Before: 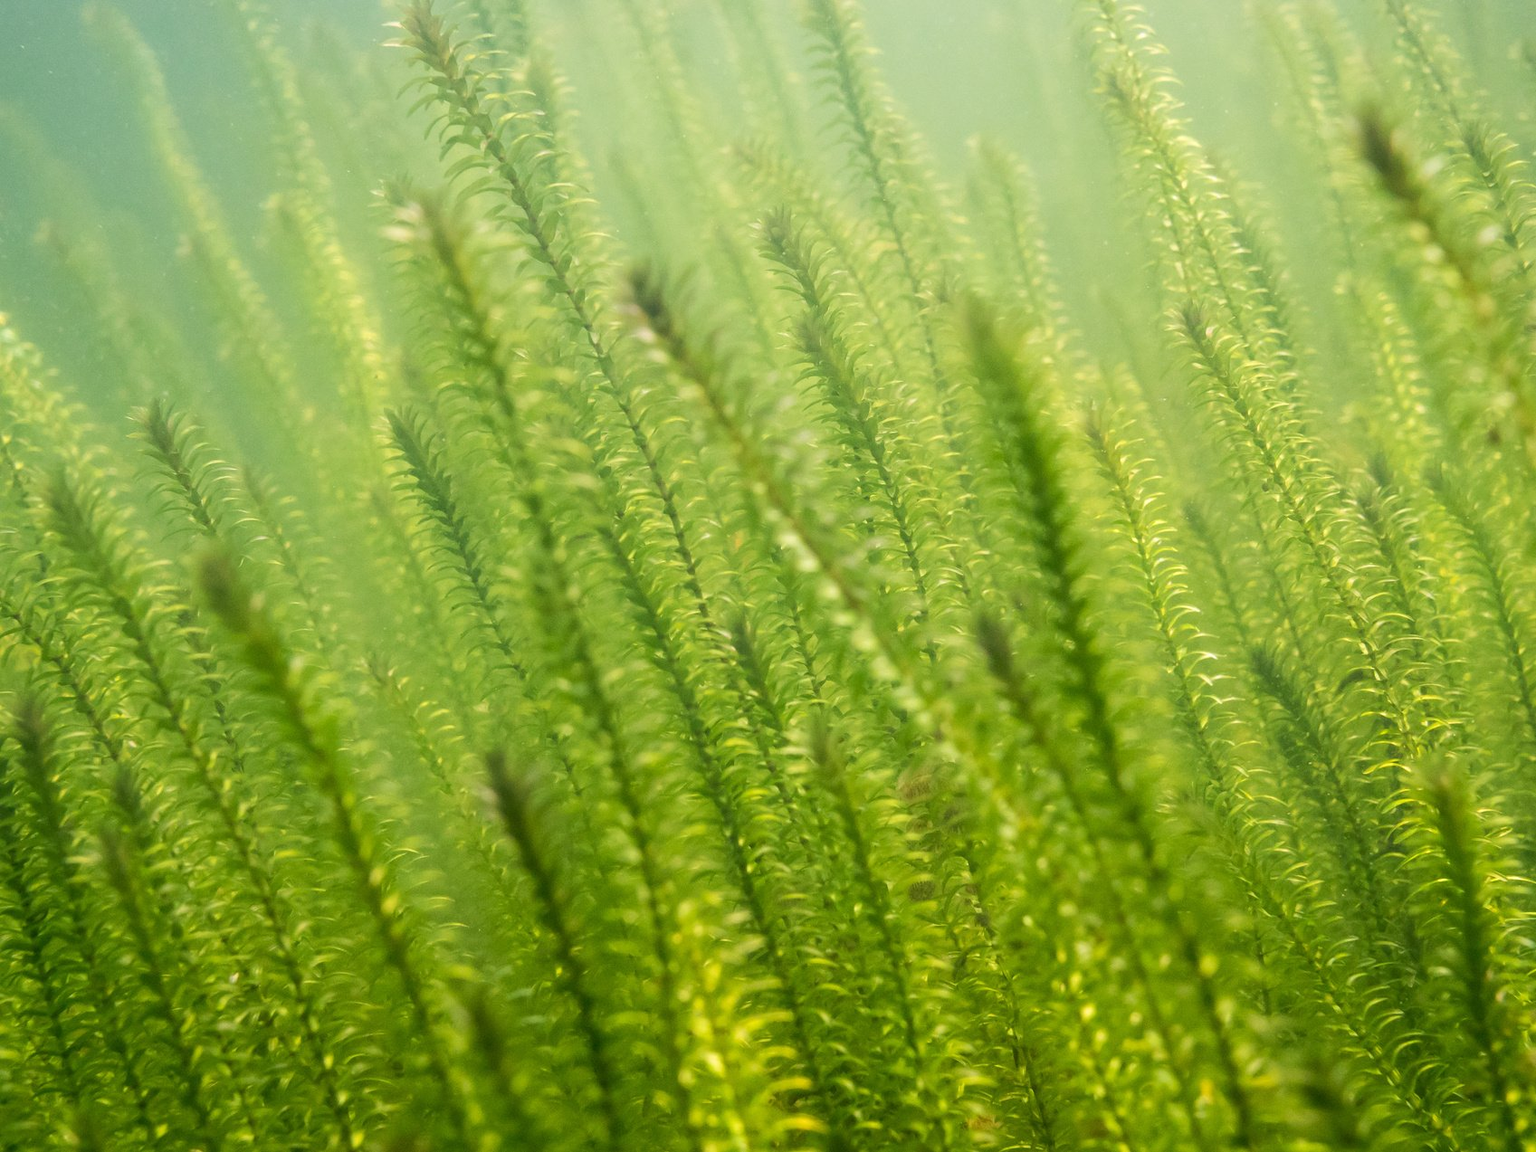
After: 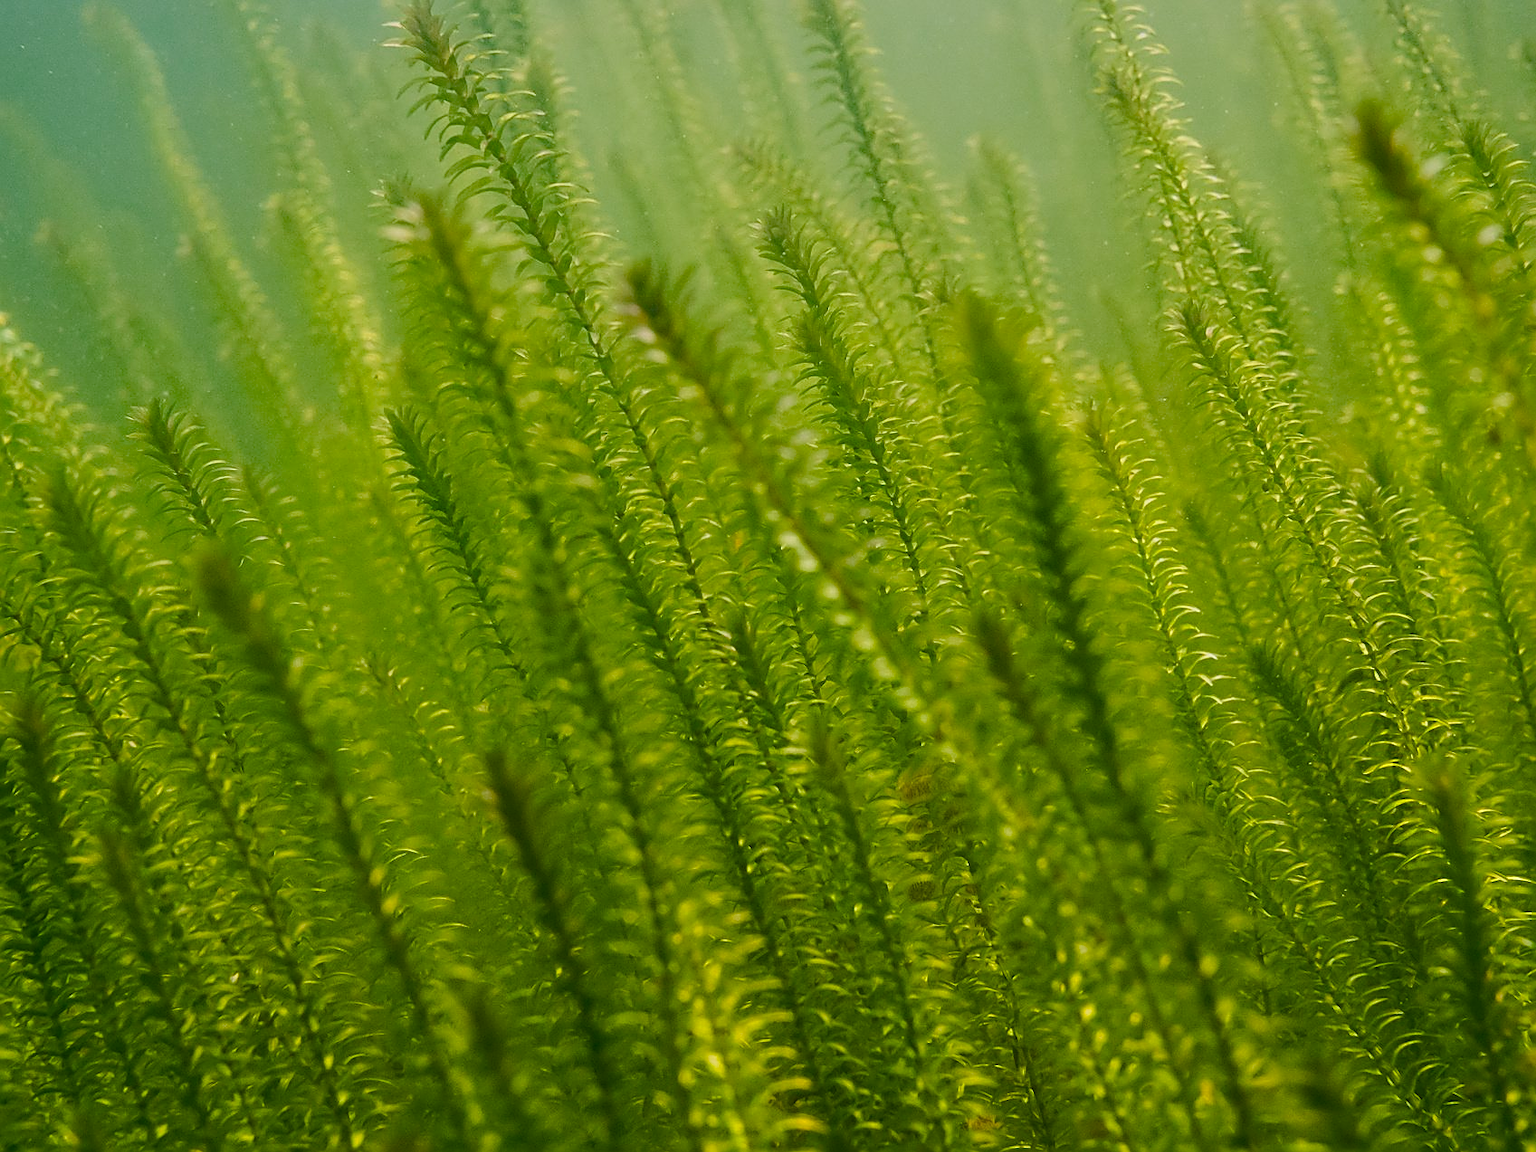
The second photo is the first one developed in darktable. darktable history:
sharpen: amount 0.9
exposure: black level correction -0.015, exposure -0.515 EV, compensate highlight preservation false
color balance rgb: global offset › luminance 0.483%, linear chroma grading › shadows -10.445%, linear chroma grading › global chroma 19.6%, perceptual saturation grading › global saturation 20%, perceptual saturation grading › highlights -25.162%, perceptual saturation grading › shadows 50.258%, saturation formula JzAzBz (2021)
shadows and highlights: soften with gaussian
